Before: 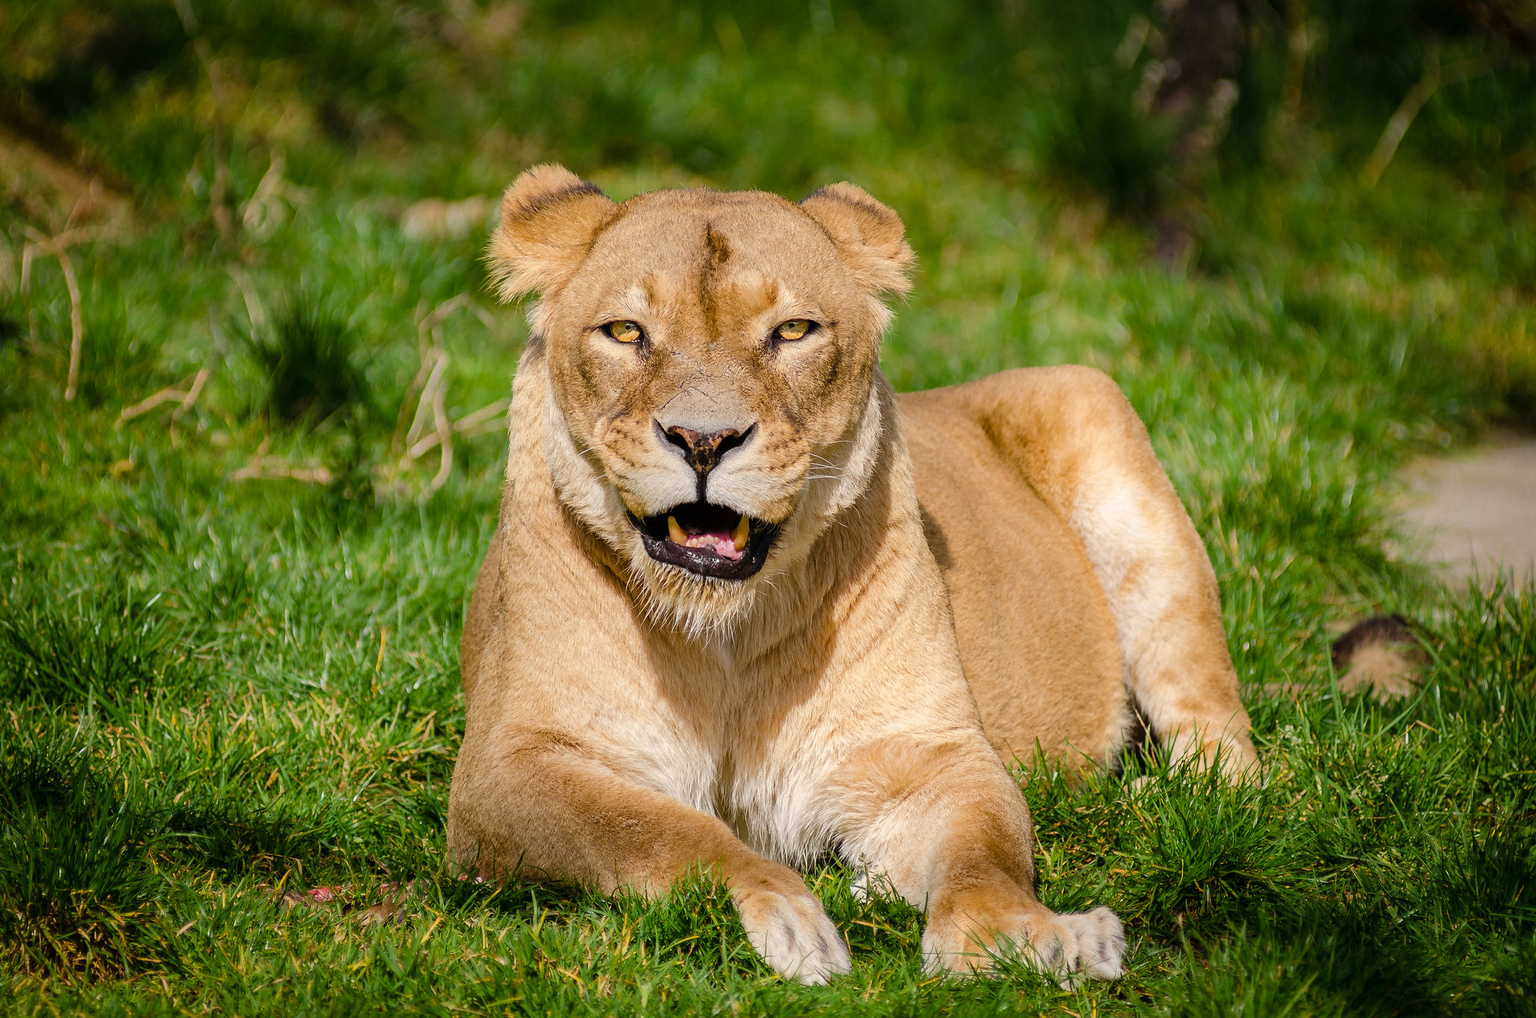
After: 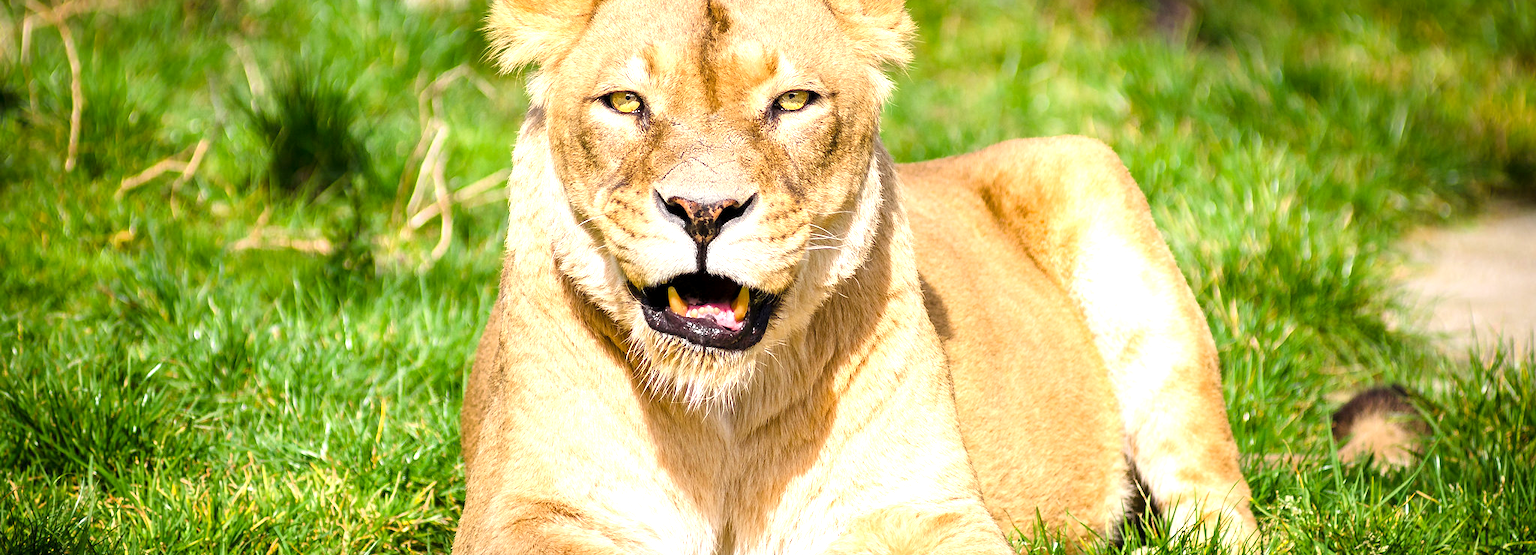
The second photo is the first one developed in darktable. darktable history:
crop and rotate: top 22.561%, bottom 22.851%
exposure: black level correction 0.001, exposure 1.131 EV, compensate highlight preservation false
